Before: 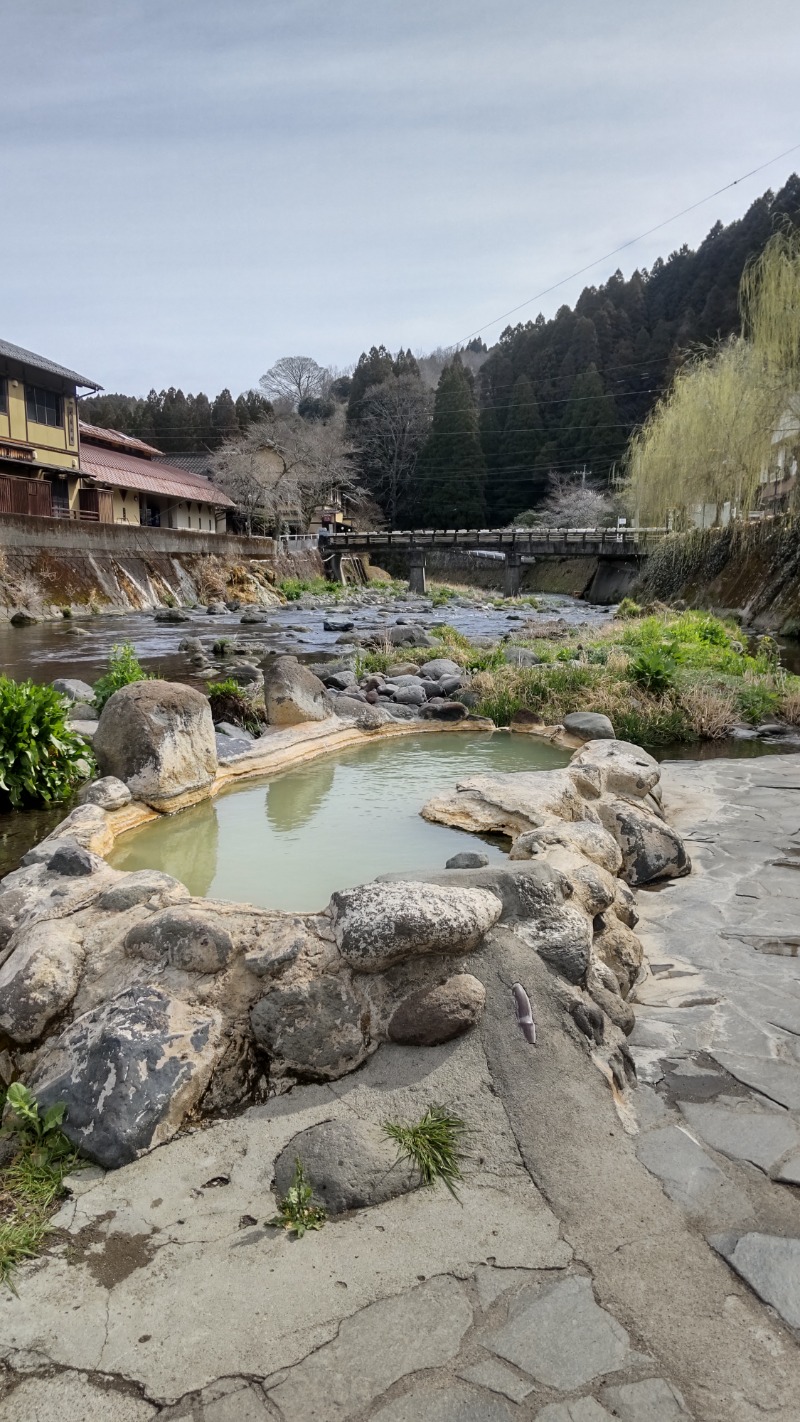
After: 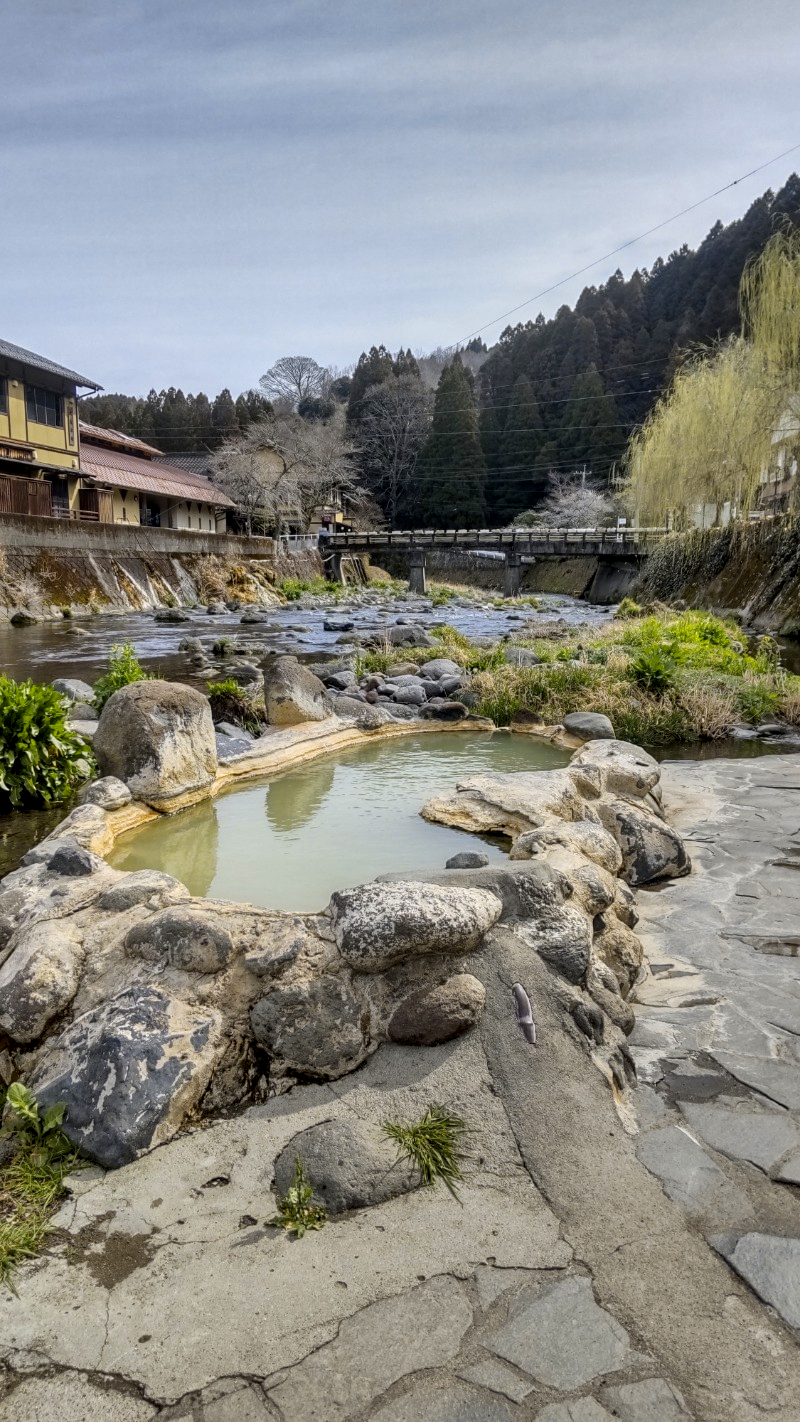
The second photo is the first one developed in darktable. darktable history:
local contrast: on, module defaults
shadows and highlights: low approximation 0.01, soften with gaussian
color contrast: green-magenta contrast 0.85, blue-yellow contrast 1.25, unbound 0
